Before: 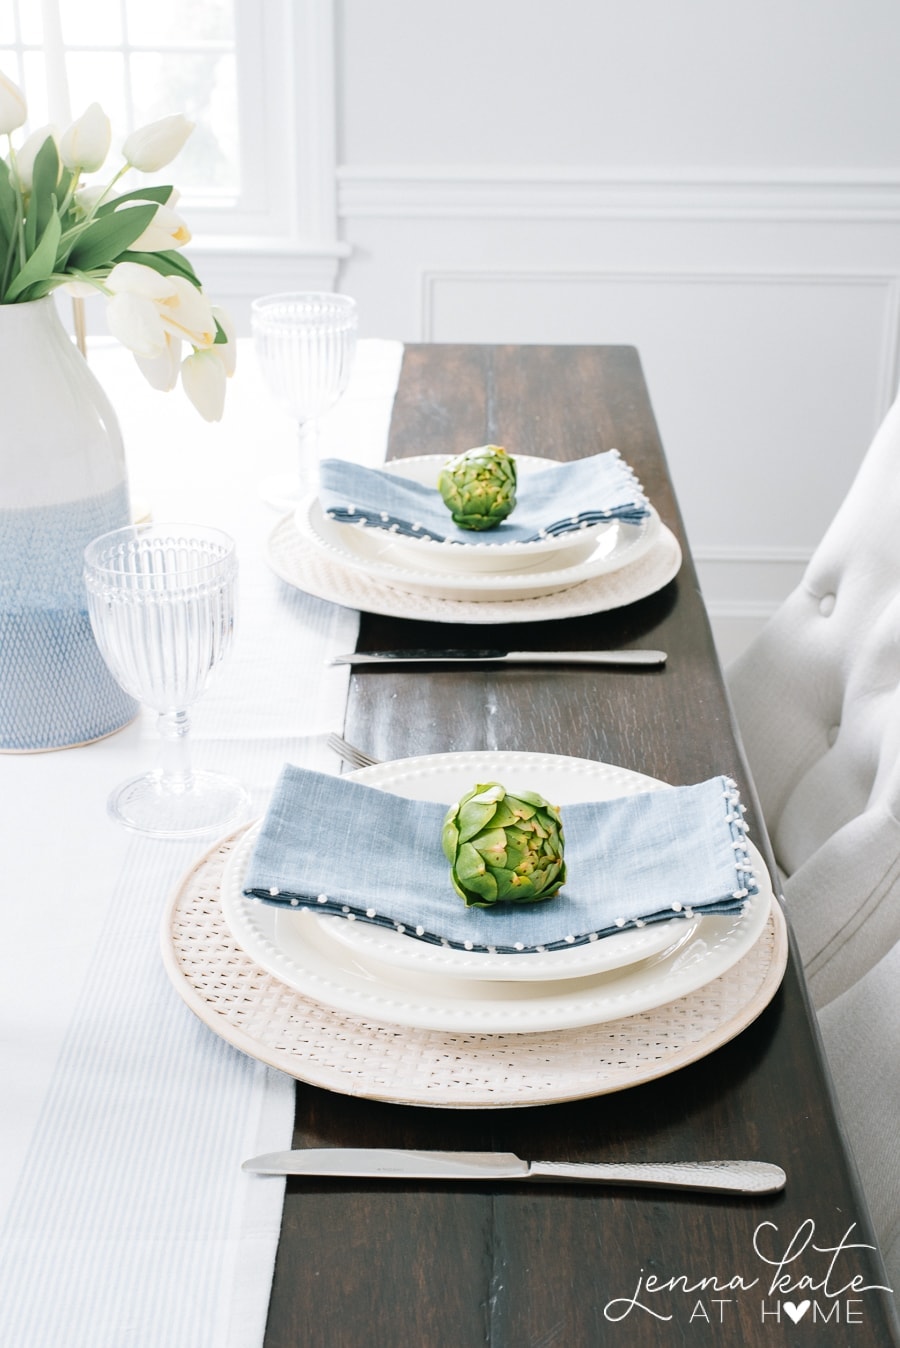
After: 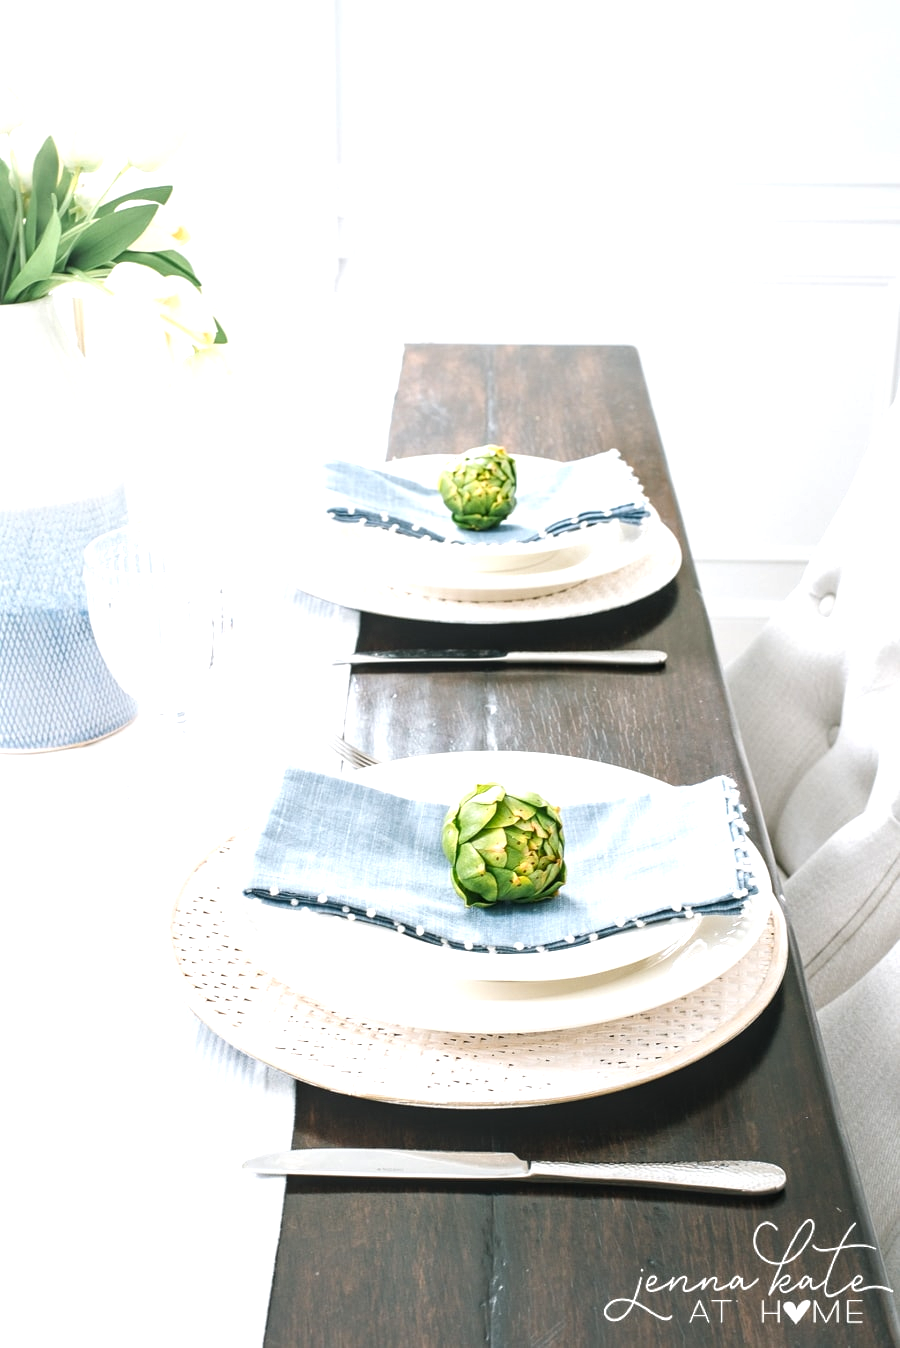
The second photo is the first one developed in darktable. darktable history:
exposure: exposure 0.671 EV, compensate highlight preservation false
local contrast: on, module defaults
